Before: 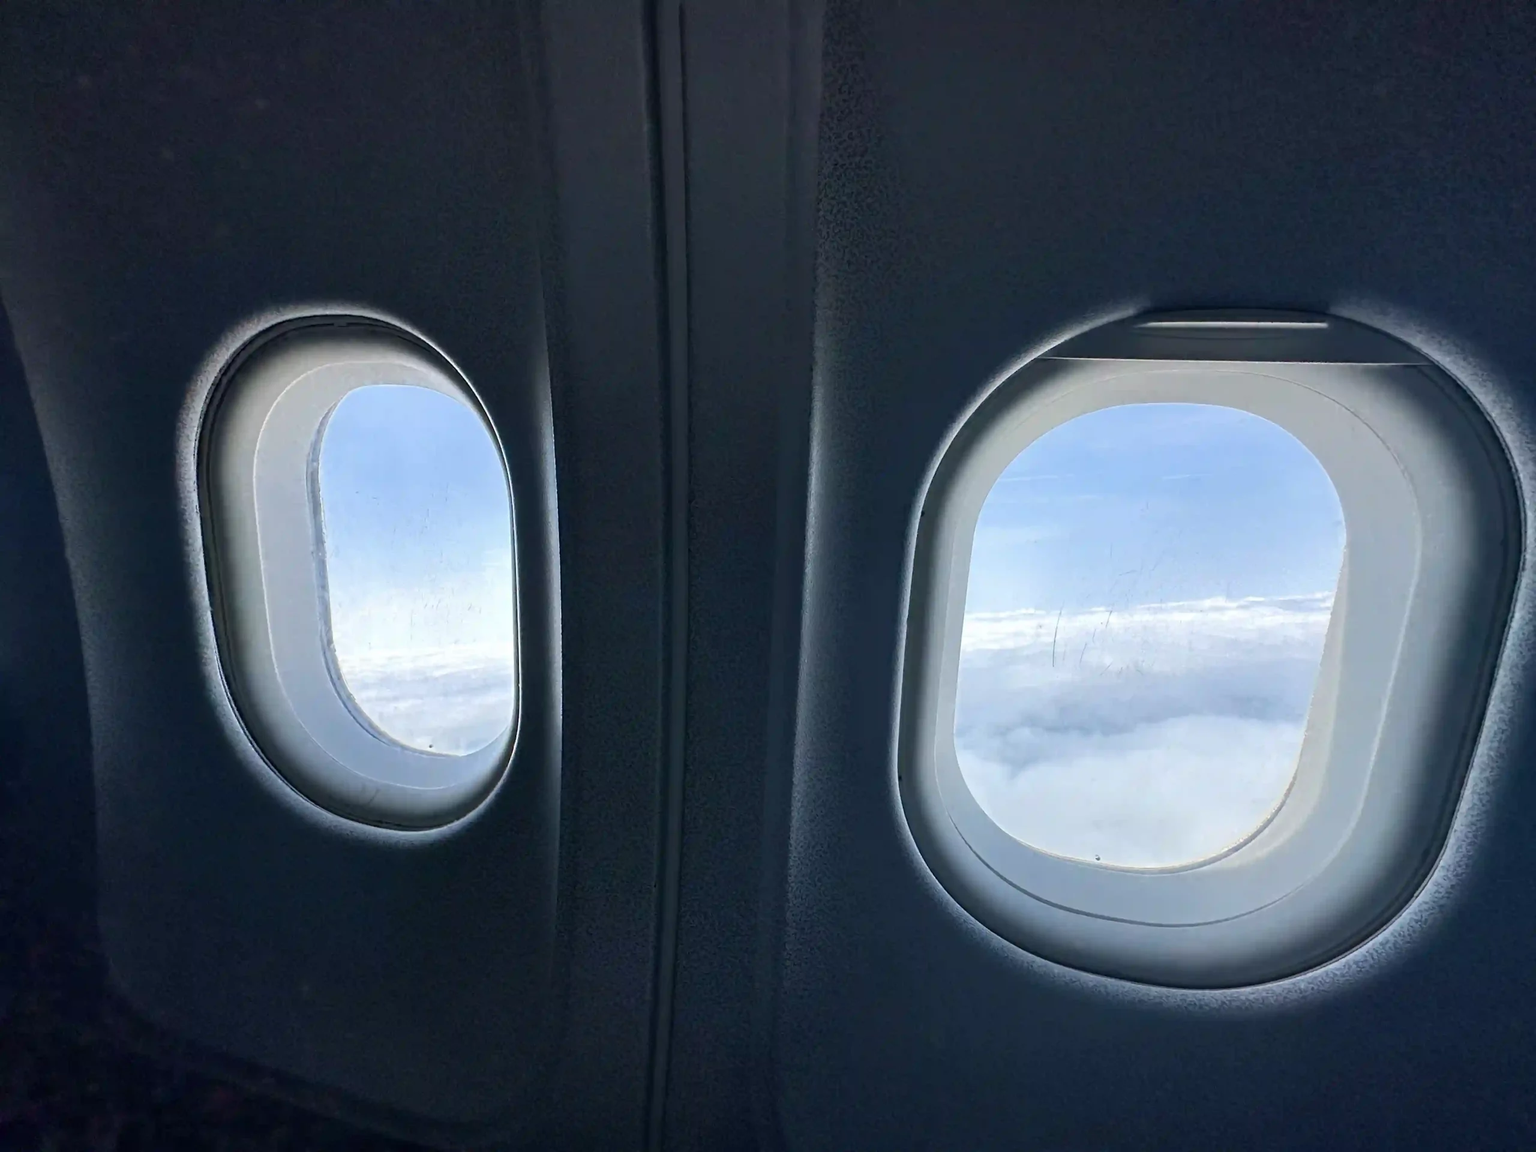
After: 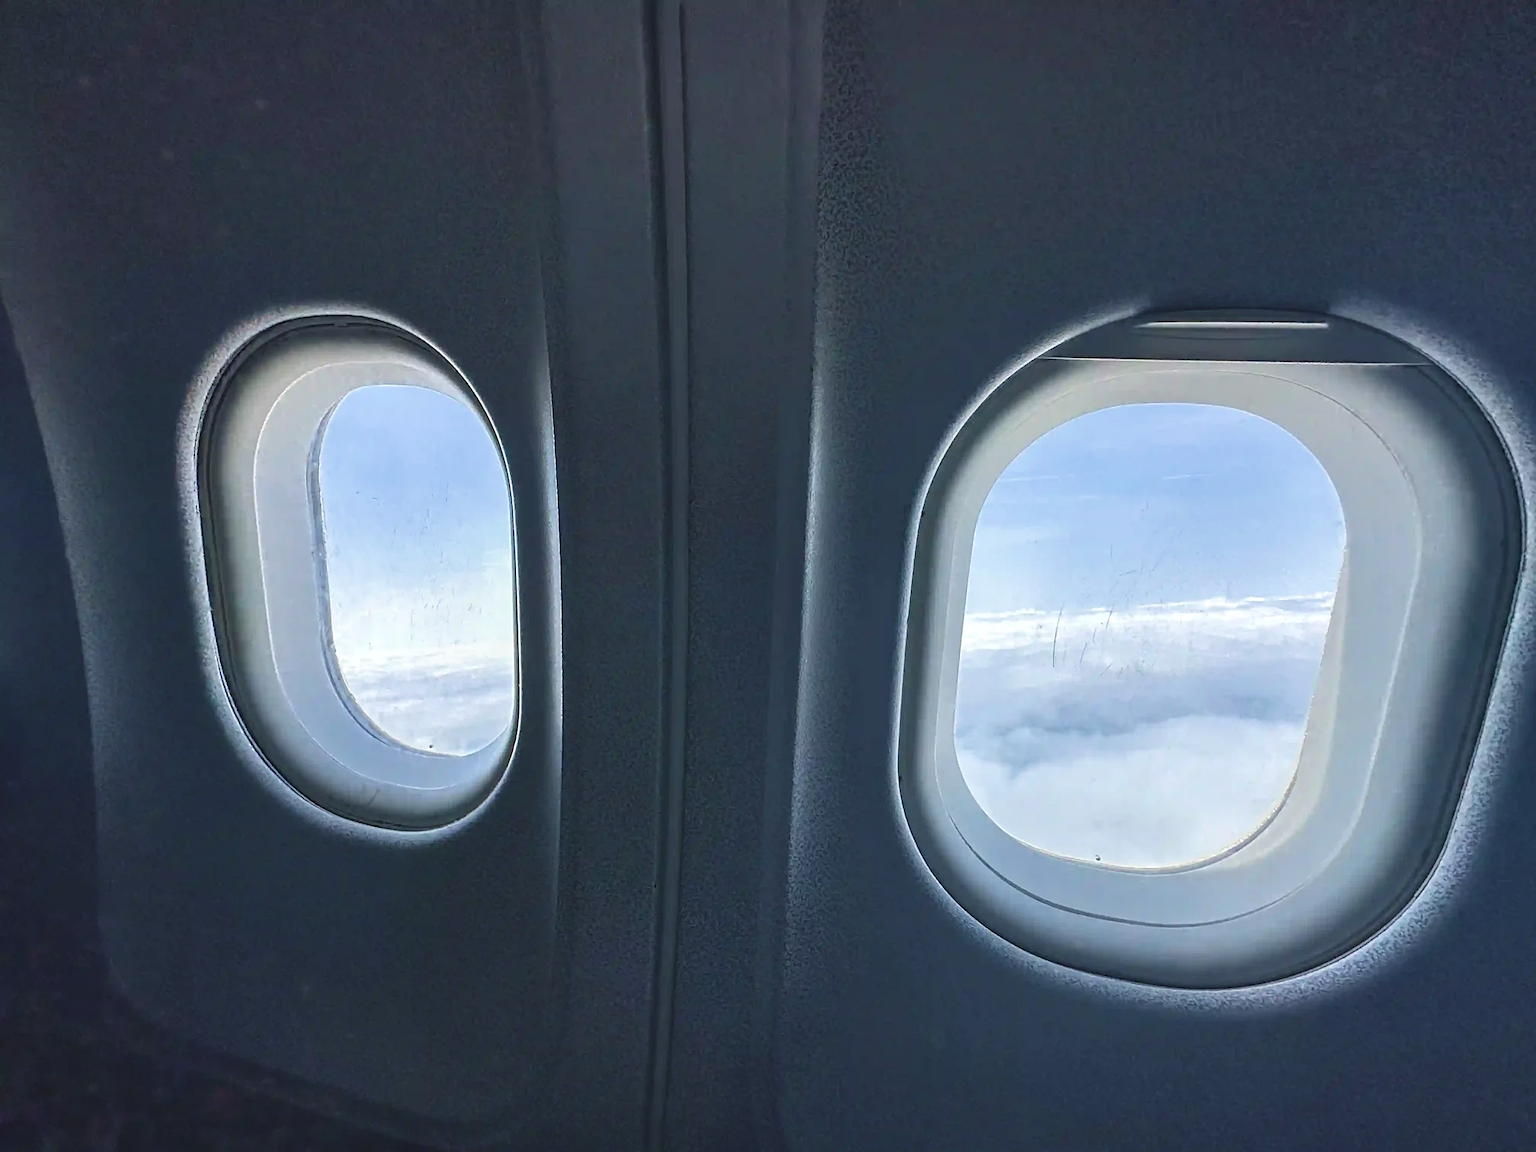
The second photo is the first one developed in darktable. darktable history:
color balance: lift [1.007, 1, 1, 1], gamma [1.097, 1, 1, 1]
local contrast: on, module defaults
velvia: on, module defaults
sharpen: on, module defaults
